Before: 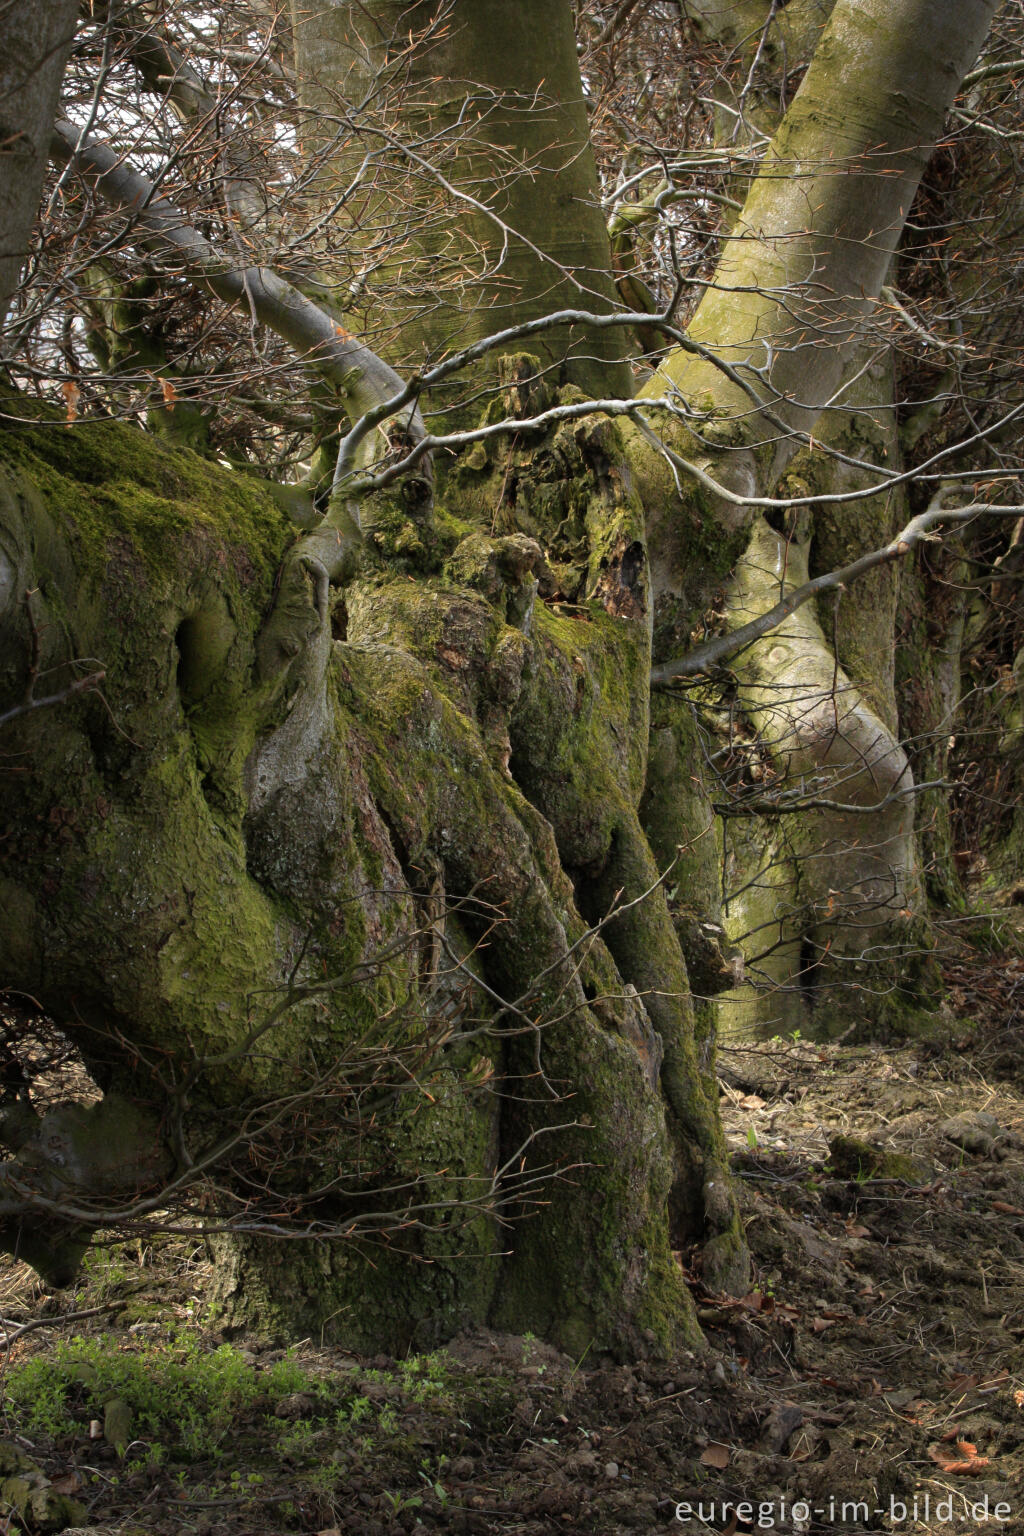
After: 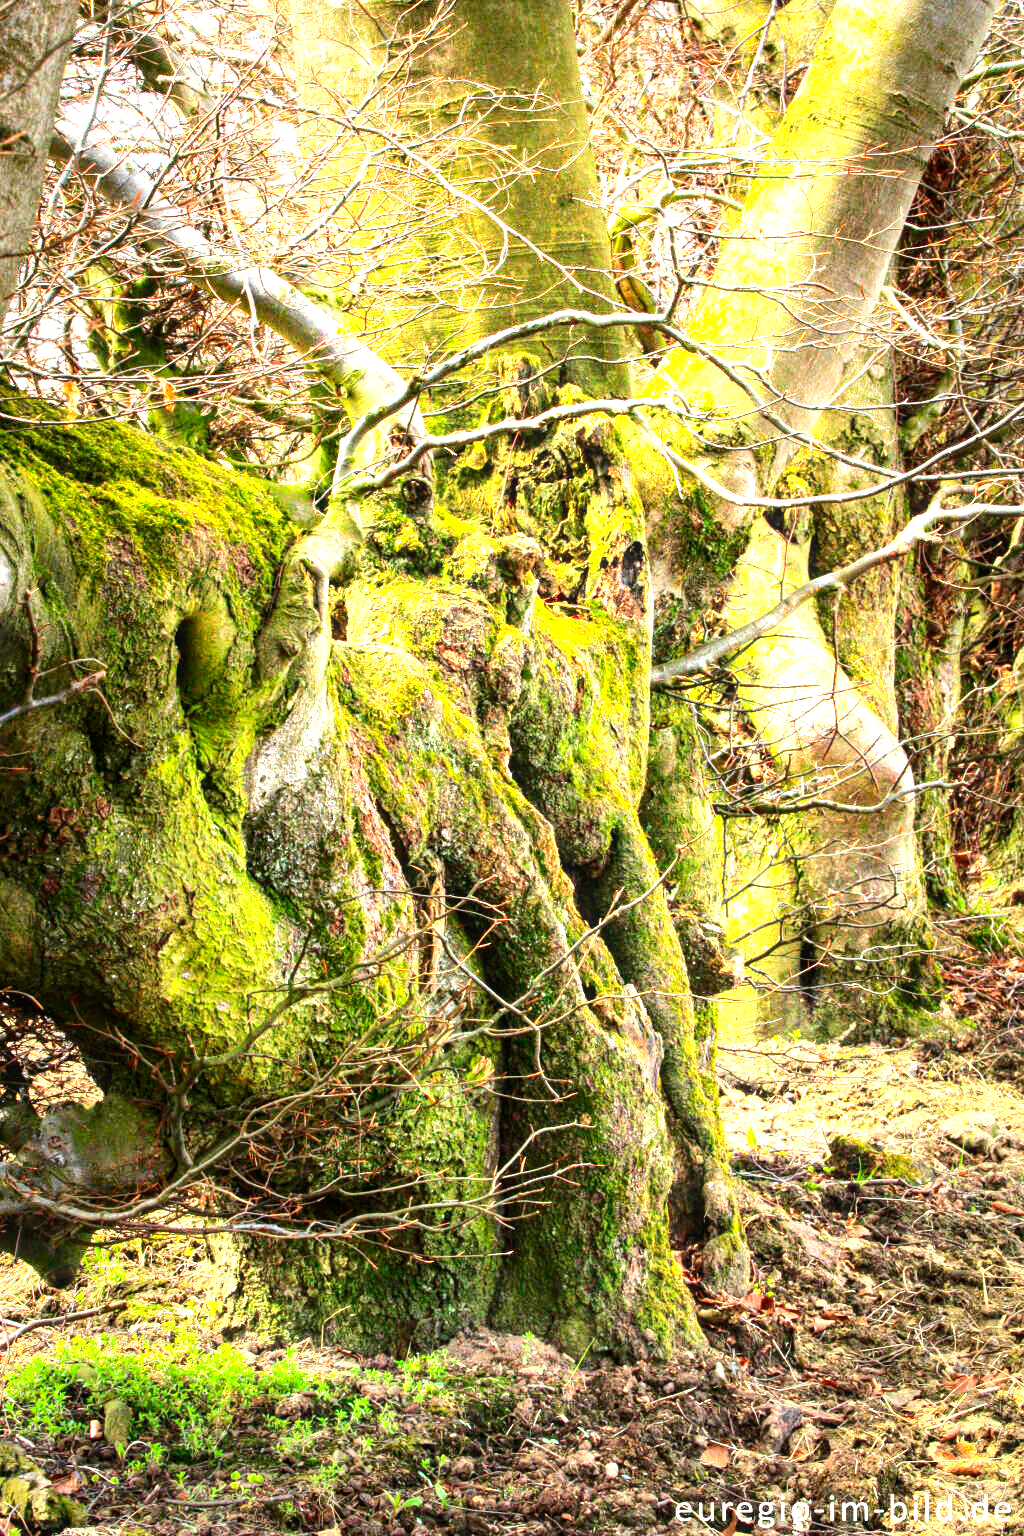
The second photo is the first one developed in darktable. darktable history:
contrast brightness saturation: contrast 0.179, saturation 0.302
local contrast: on, module defaults
exposure: black level correction 0, exposure 2.167 EV, compensate exposure bias true, compensate highlight preservation false
